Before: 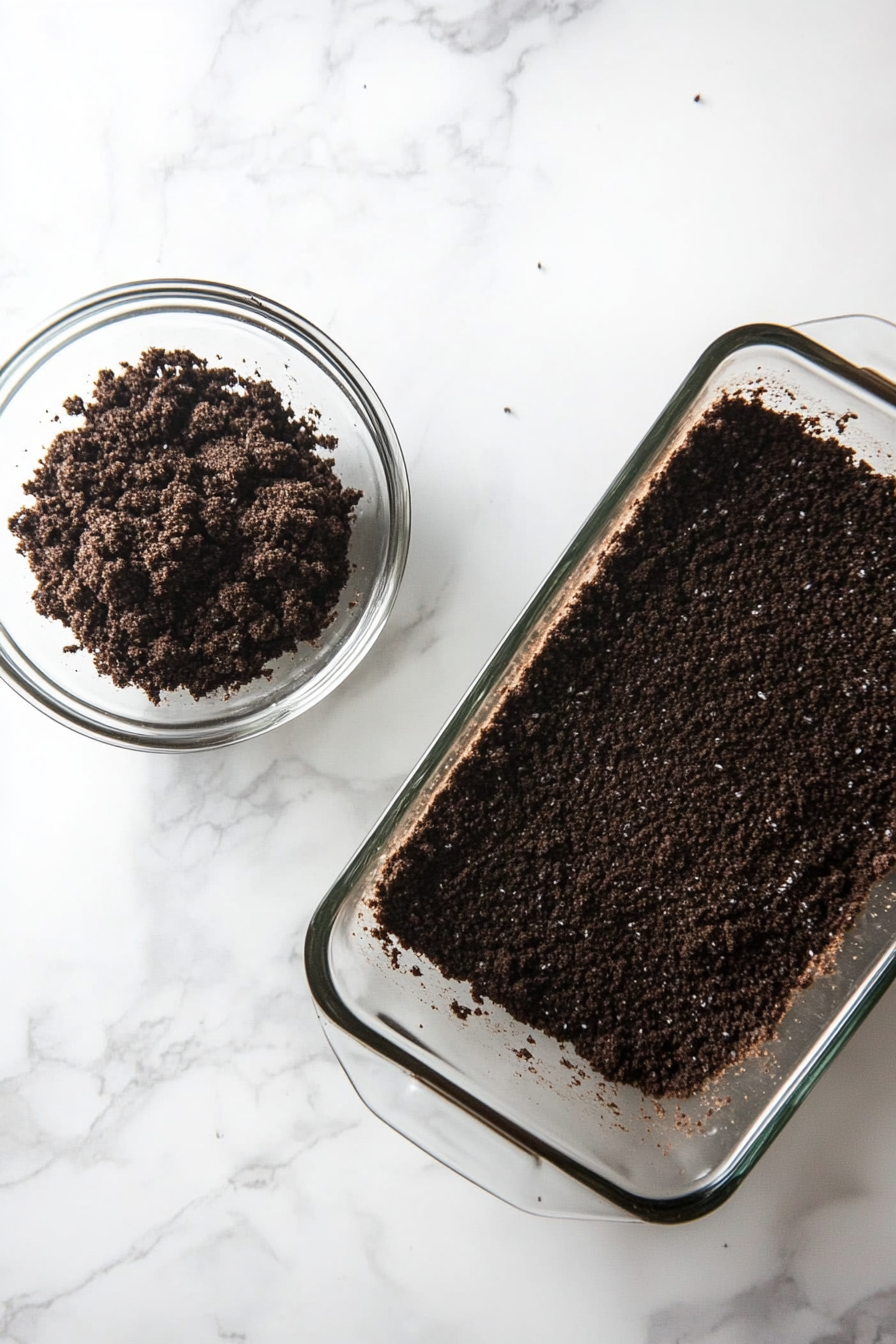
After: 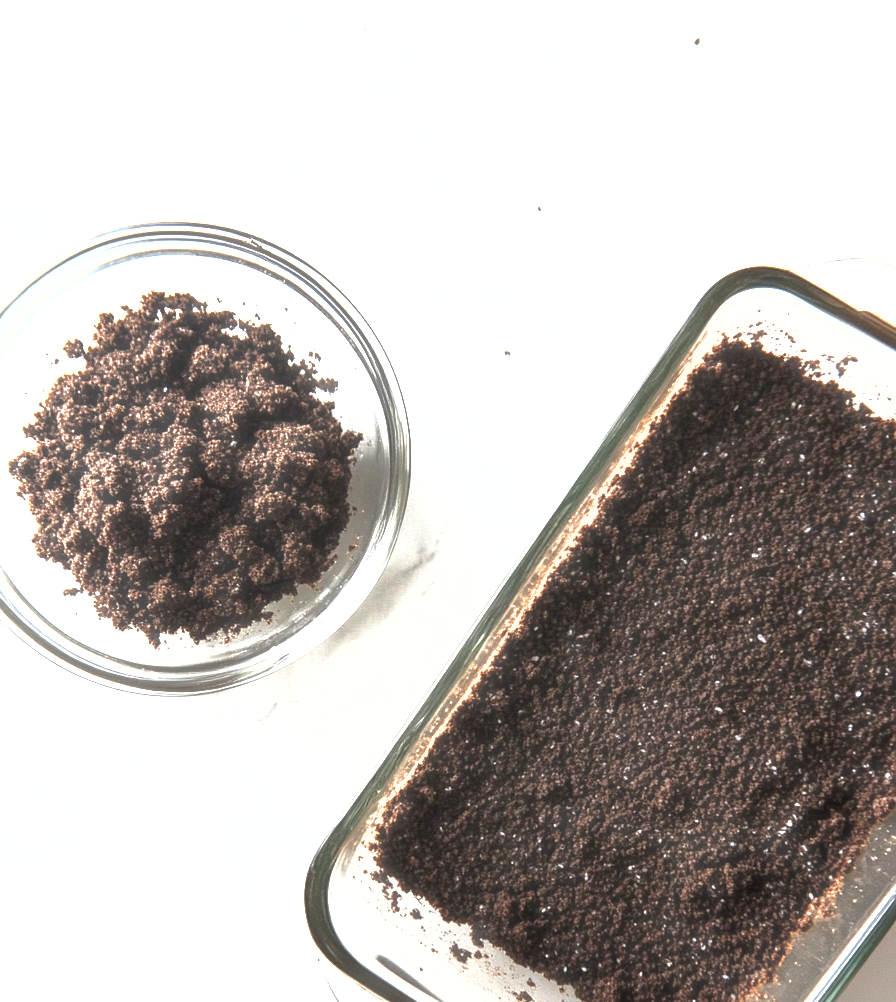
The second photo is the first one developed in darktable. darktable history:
shadows and highlights: on, module defaults
exposure: black level correction 0, exposure 1.2 EV, compensate highlight preservation false
haze removal: strength -0.109, compatibility mode true, adaptive false
levels: levels [0, 0.499, 1]
crop: top 4.241%, bottom 21.188%
